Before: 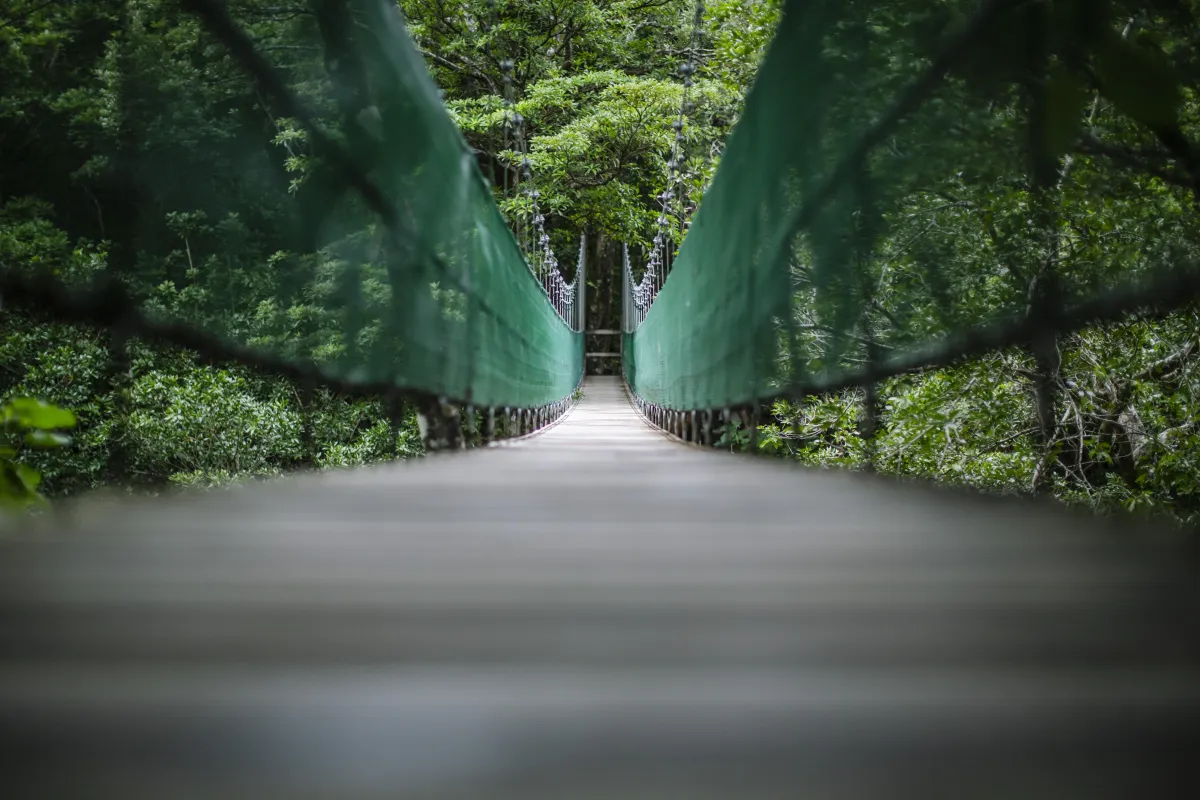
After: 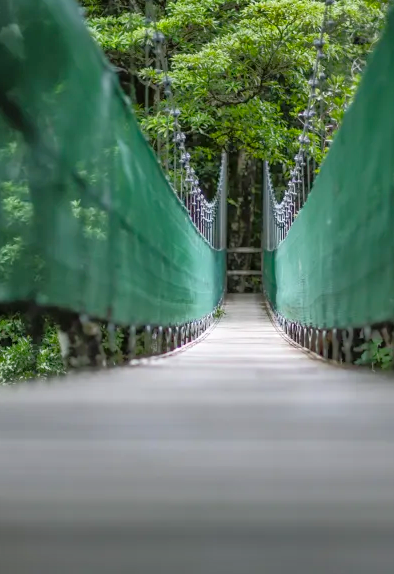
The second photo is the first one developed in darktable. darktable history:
exposure: exposure -0.062 EV, compensate highlight preservation false
crop and rotate: left 29.965%, top 10.293%, right 37.175%, bottom 17.918%
tone equalizer: -8 EV -0.528 EV, -7 EV -0.28 EV, -6 EV -0.049 EV, -5 EV 0.435 EV, -4 EV 0.949 EV, -3 EV 0.81 EV, -2 EV -0.014 EV, -1 EV 0.127 EV, +0 EV -0.035 EV
contrast brightness saturation: contrast 0.077, saturation 0.196
